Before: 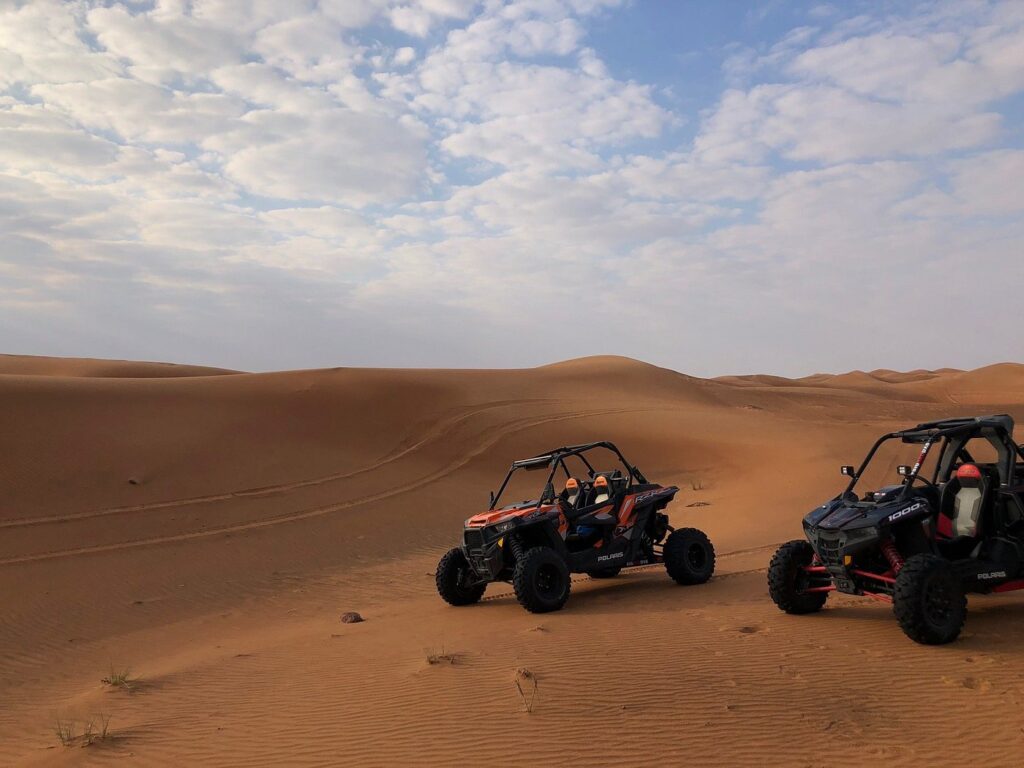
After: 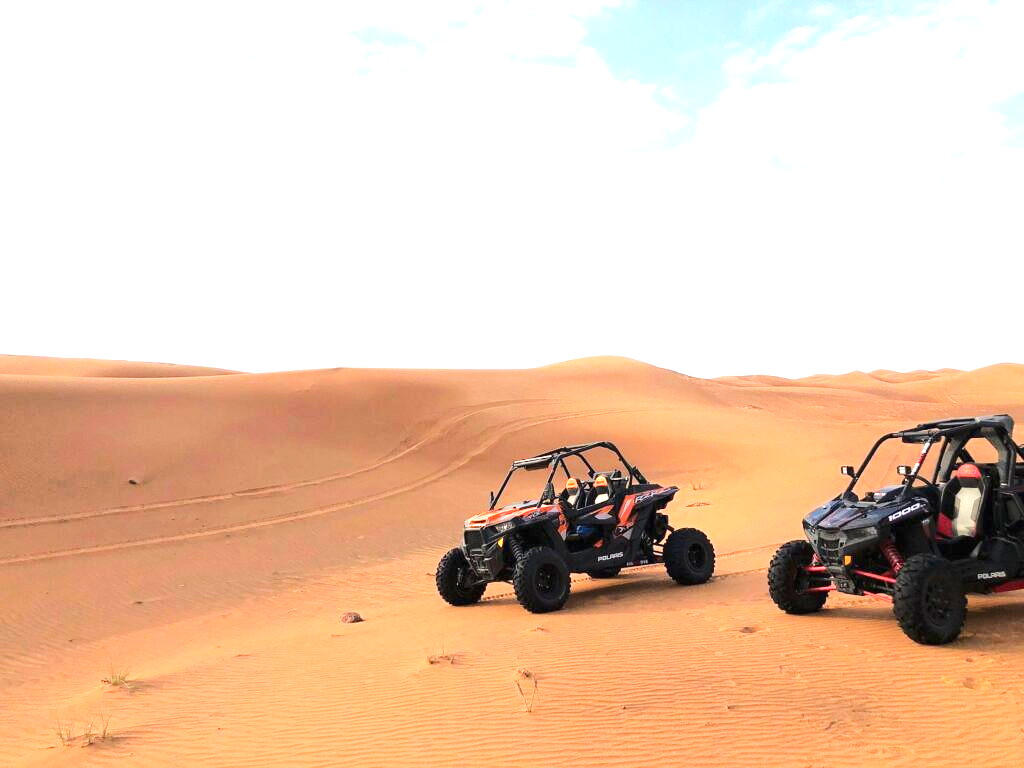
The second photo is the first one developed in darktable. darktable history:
exposure: black level correction 0, exposure 1.75 EV, compensate exposure bias true, compensate highlight preservation false
rgb curve: curves: ch0 [(0, 0) (0.284, 0.292) (0.505, 0.644) (1, 1)], compensate middle gray true
